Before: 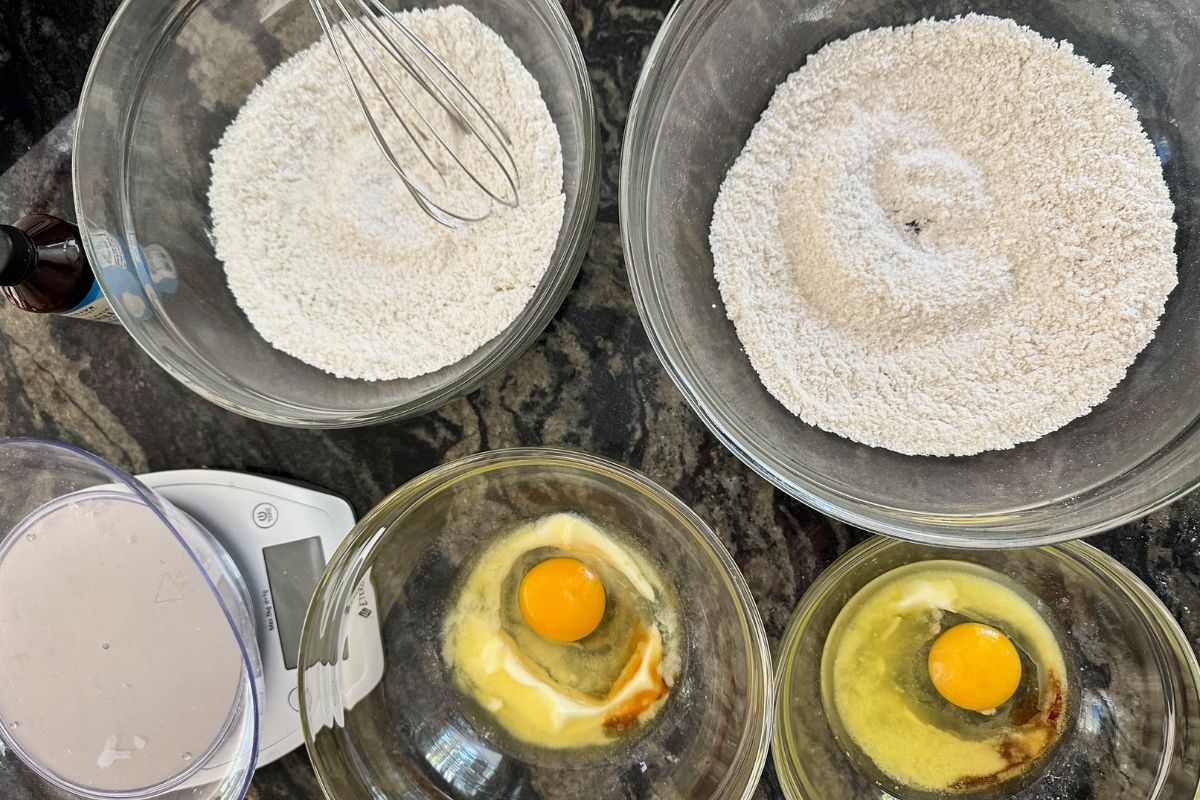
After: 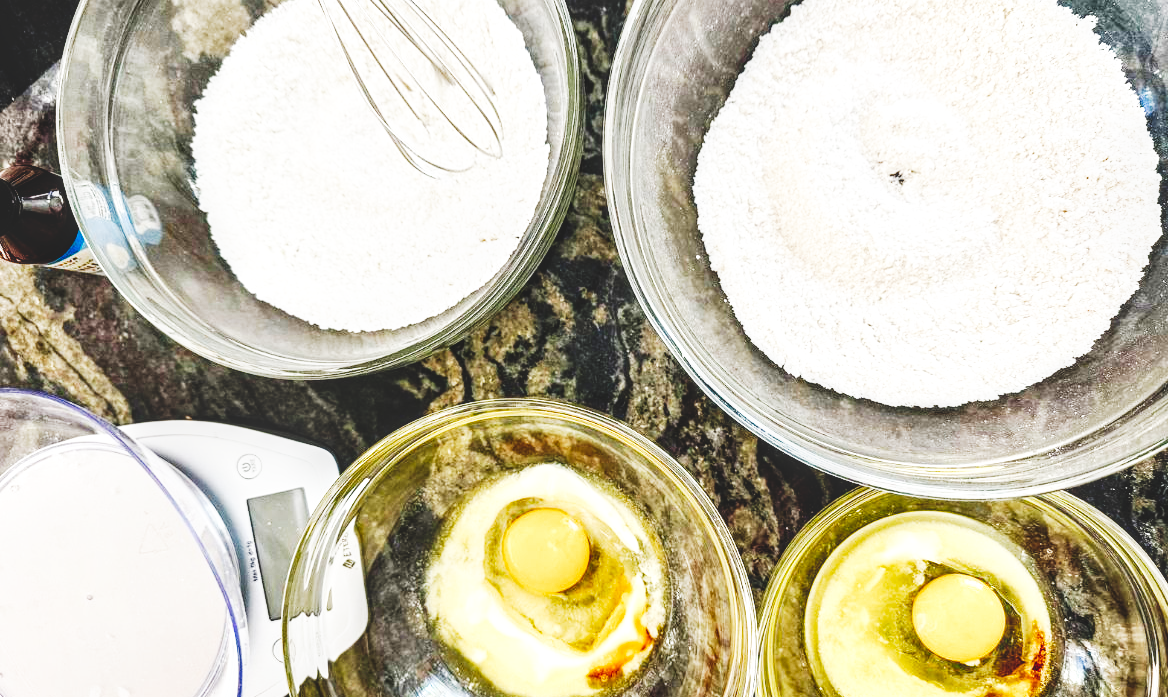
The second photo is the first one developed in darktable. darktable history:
crop: left 1.386%, top 6.134%, right 1.257%, bottom 6.679%
tone curve: curves: ch0 [(0, 0.129) (0.187, 0.207) (0.729, 0.789) (1, 1)], preserve colors none
color balance rgb: perceptual saturation grading › global saturation 20%, perceptual saturation grading › highlights -49.951%, perceptual saturation grading › shadows 25.103%, global vibrance 20%
base curve: curves: ch0 [(0, 0) (0.007, 0.004) (0.027, 0.03) (0.046, 0.07) (0.207, 0.54) (0.442, 0.872) (0.673, 0.972) (1, 1)], preserve colors none
local contrast: detail 130%
